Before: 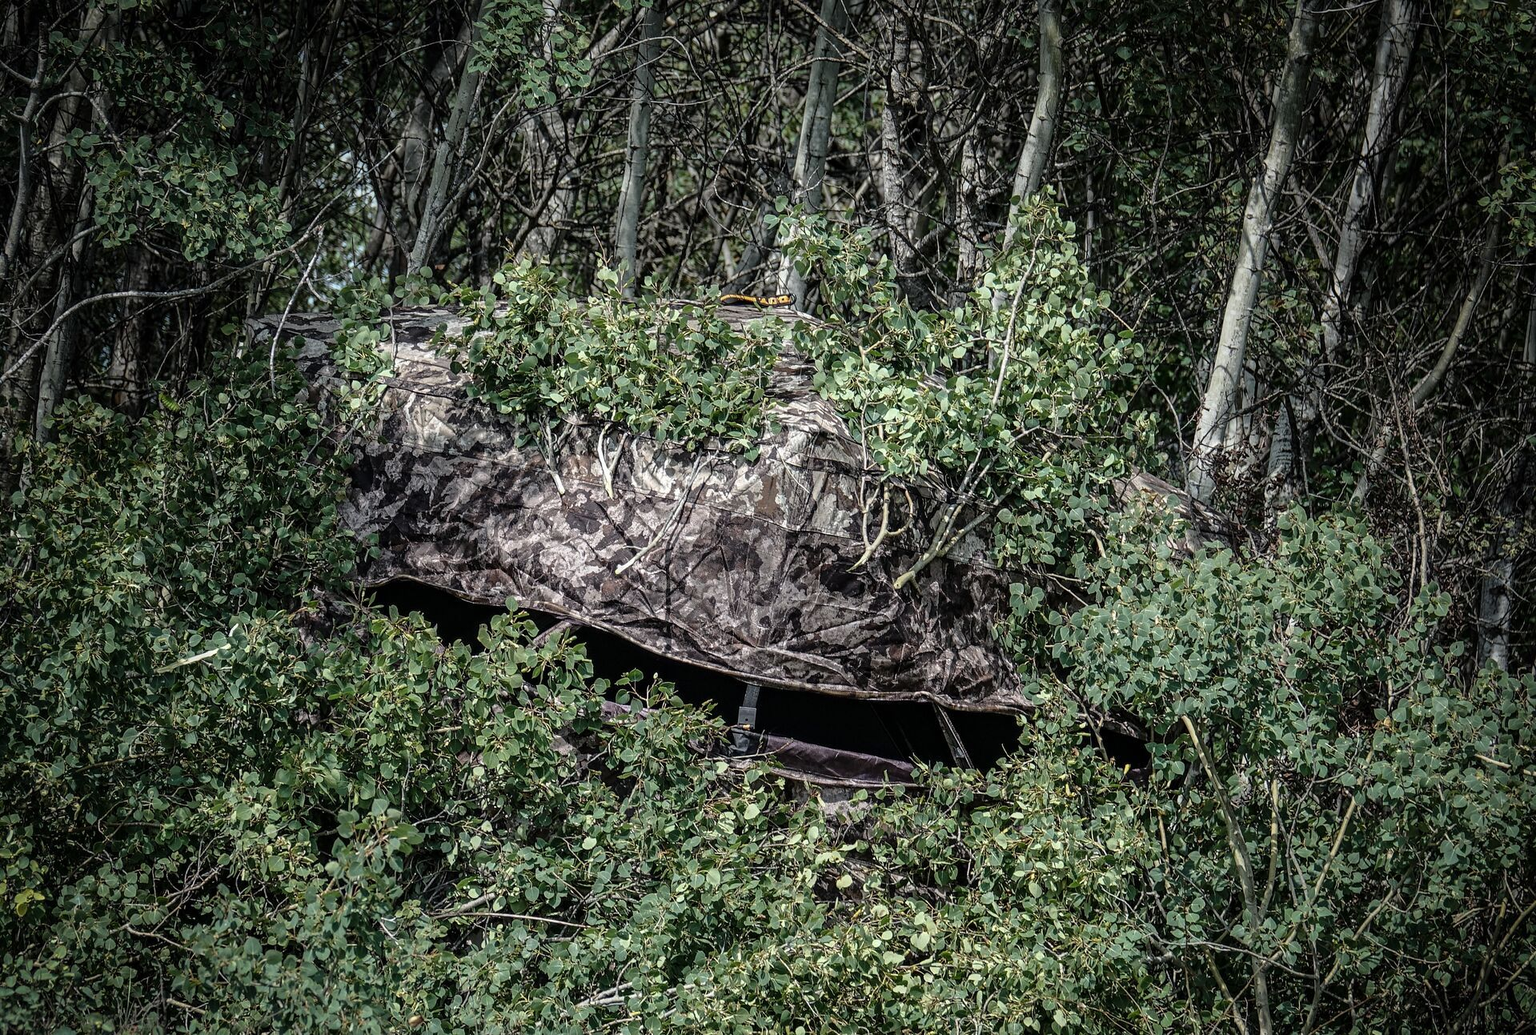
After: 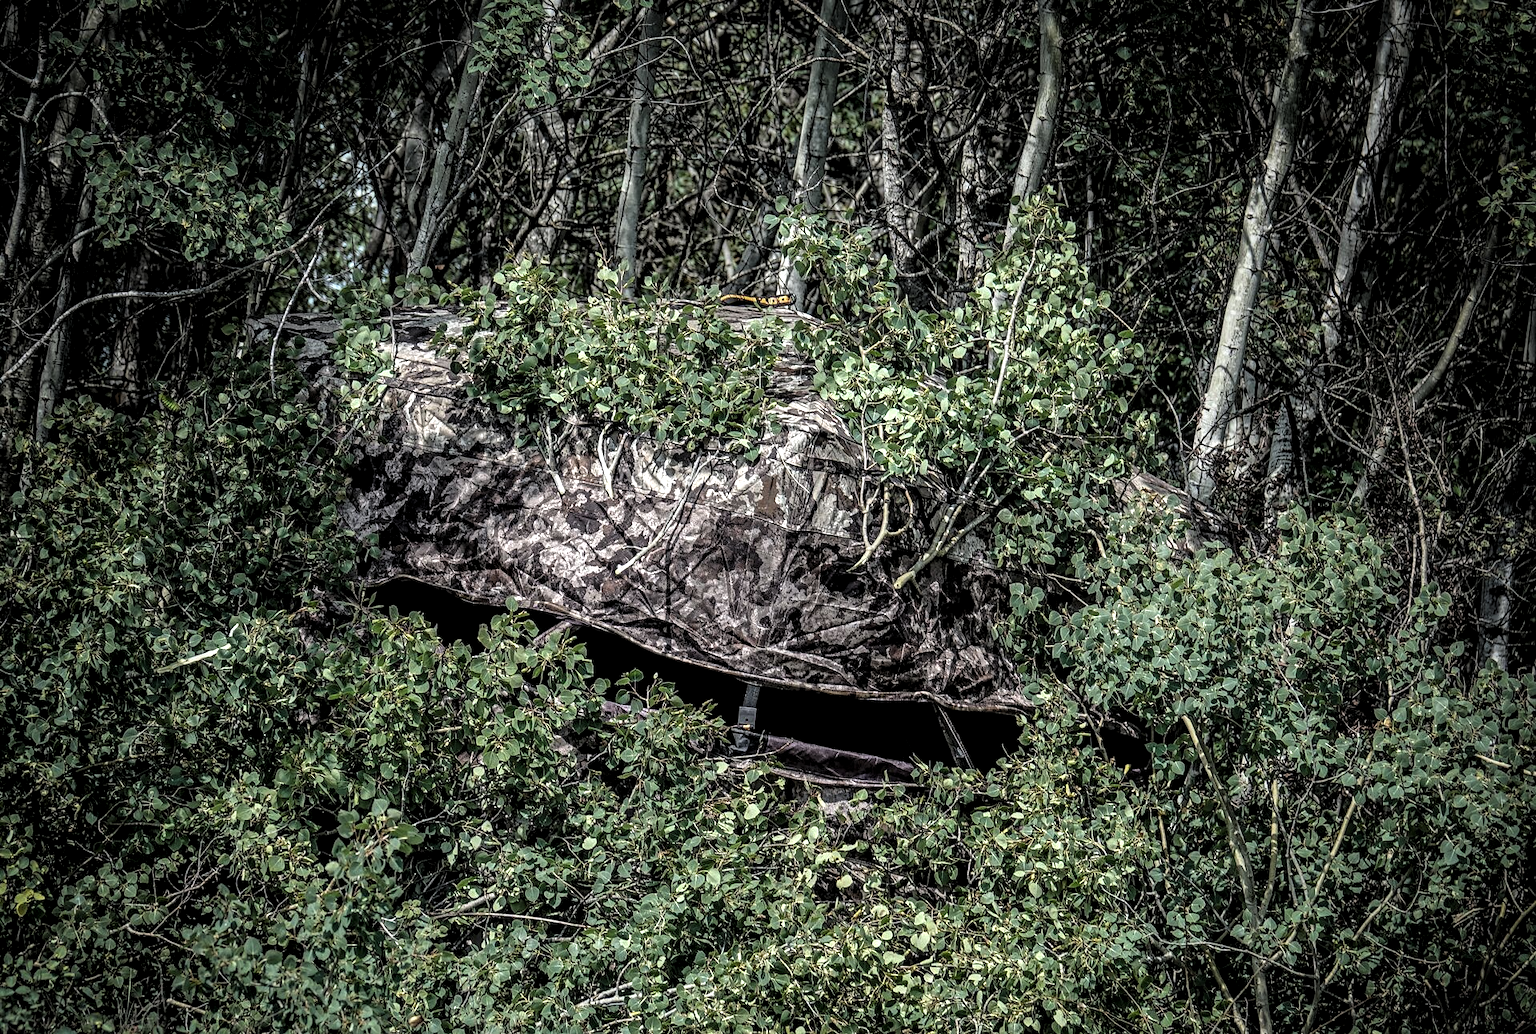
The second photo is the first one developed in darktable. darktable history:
local contrast: detail 130%
levels: levels [0.052, 0.496, 0.908]
